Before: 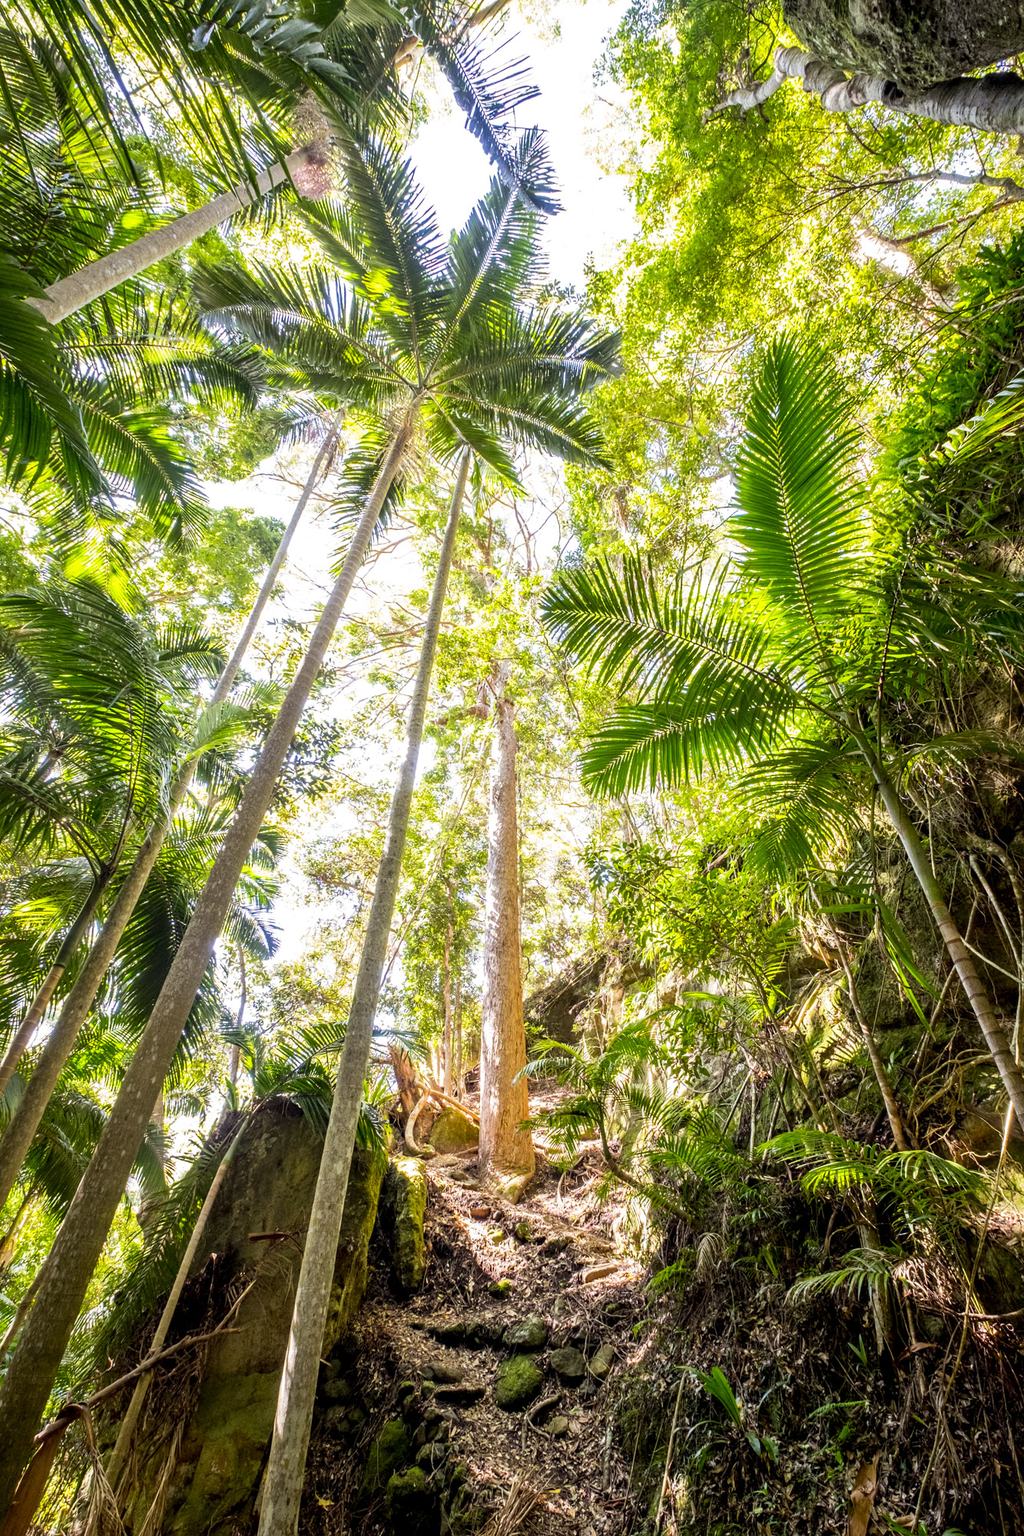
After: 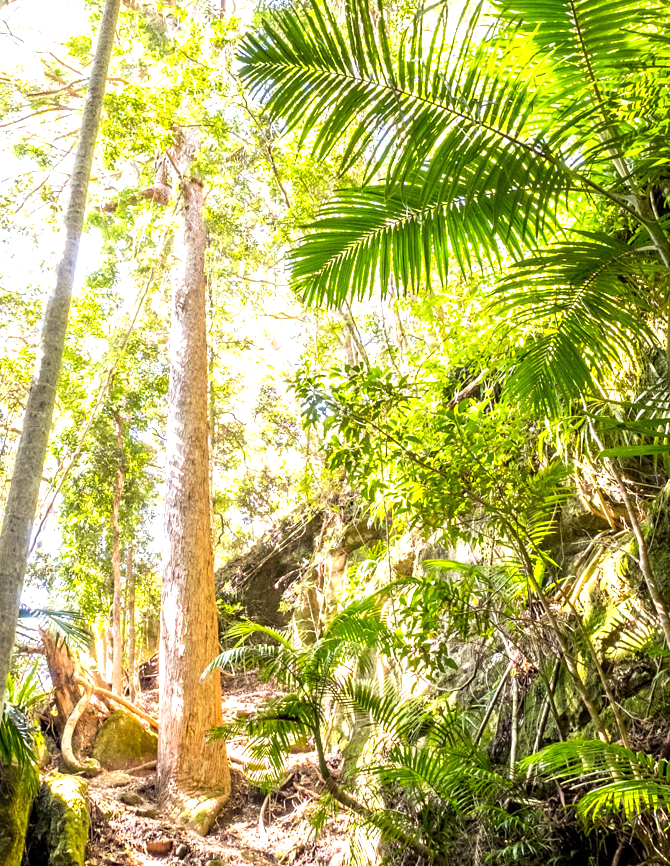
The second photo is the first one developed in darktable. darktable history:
crop: left 35.03%, top 36.625%, right 14.663%, bottom 20.057%
exposure: exposure 0.564 EV, compensate highlight preservation false
